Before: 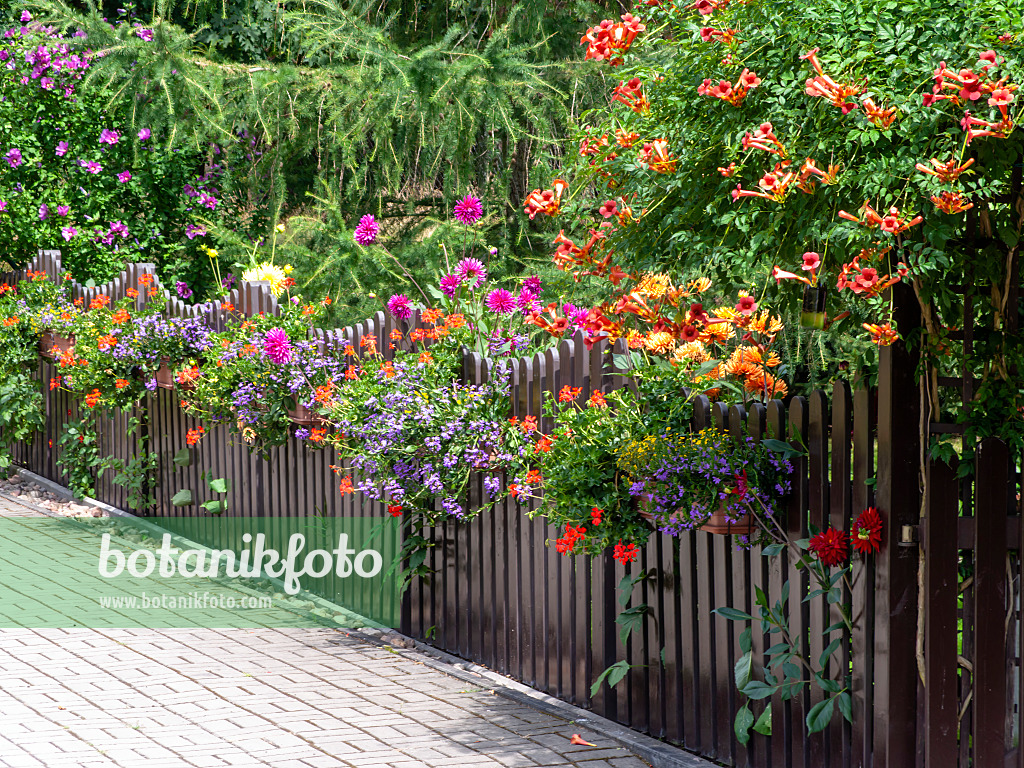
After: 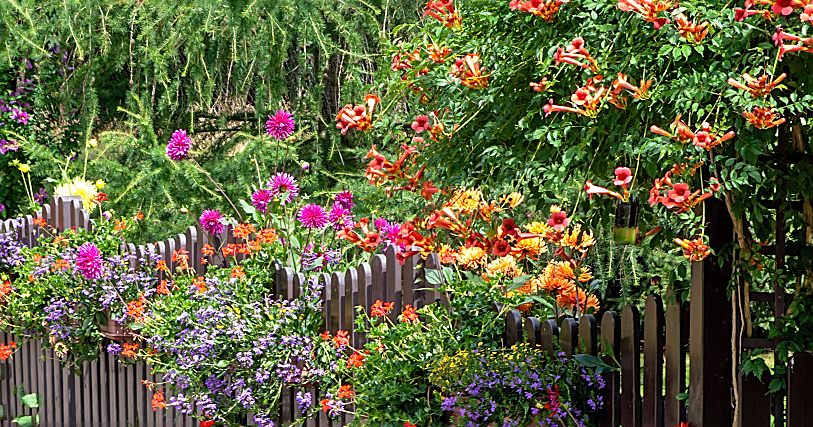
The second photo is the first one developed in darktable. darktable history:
sharpen: on, module defaults
shadows and highlights: shadows 37.27, highlights -28.18, soften with gaussian
crop: left 18.38%, top 11.092%, right 2.134%, bottom 33.217%
